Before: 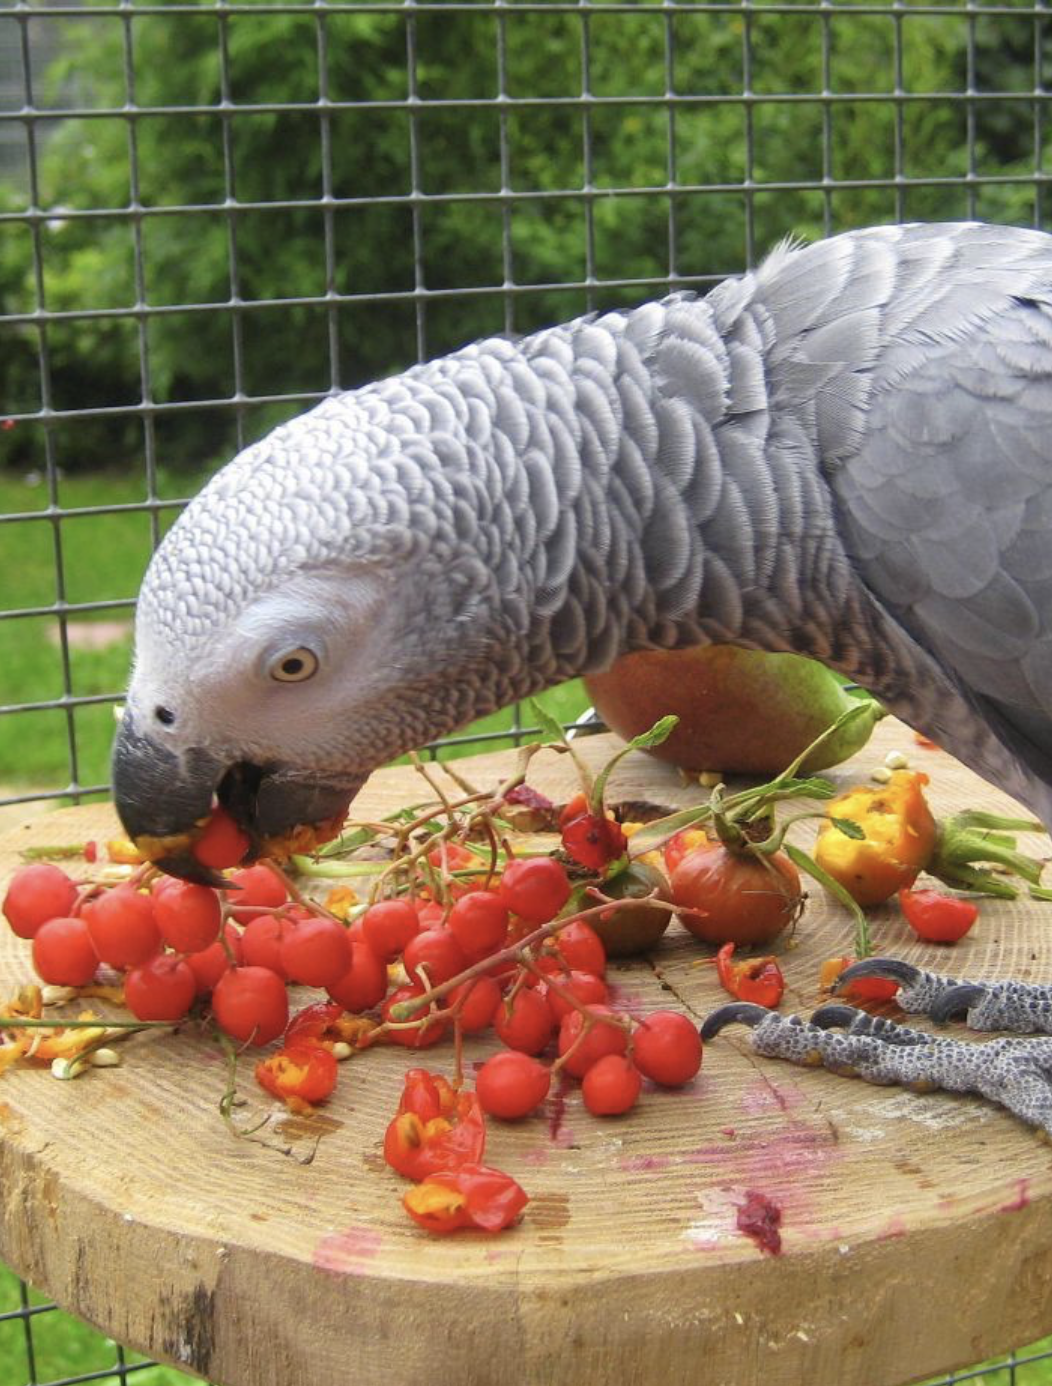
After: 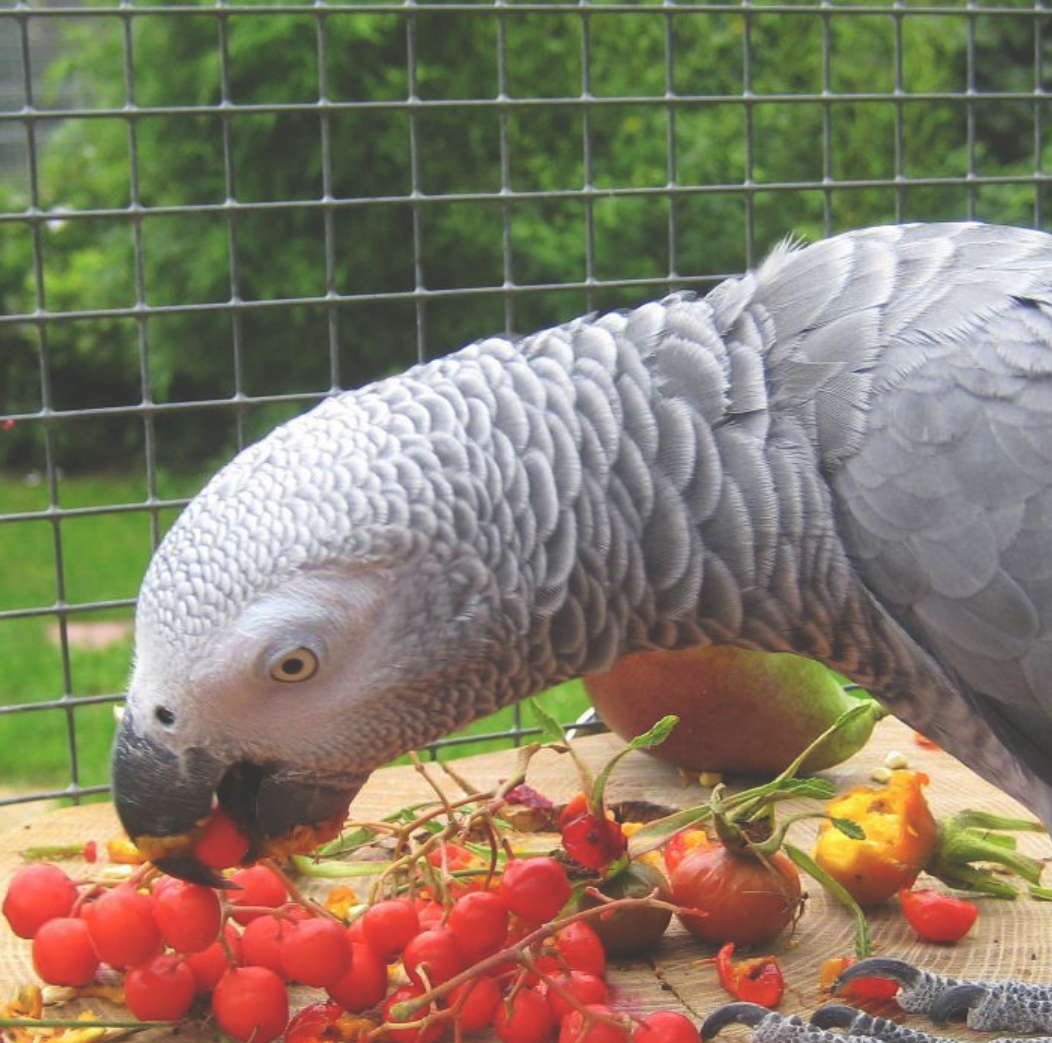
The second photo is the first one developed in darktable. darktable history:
crop: bottom 24.688%
exposure: black level correction -0.028, compensate highlight preservation false
